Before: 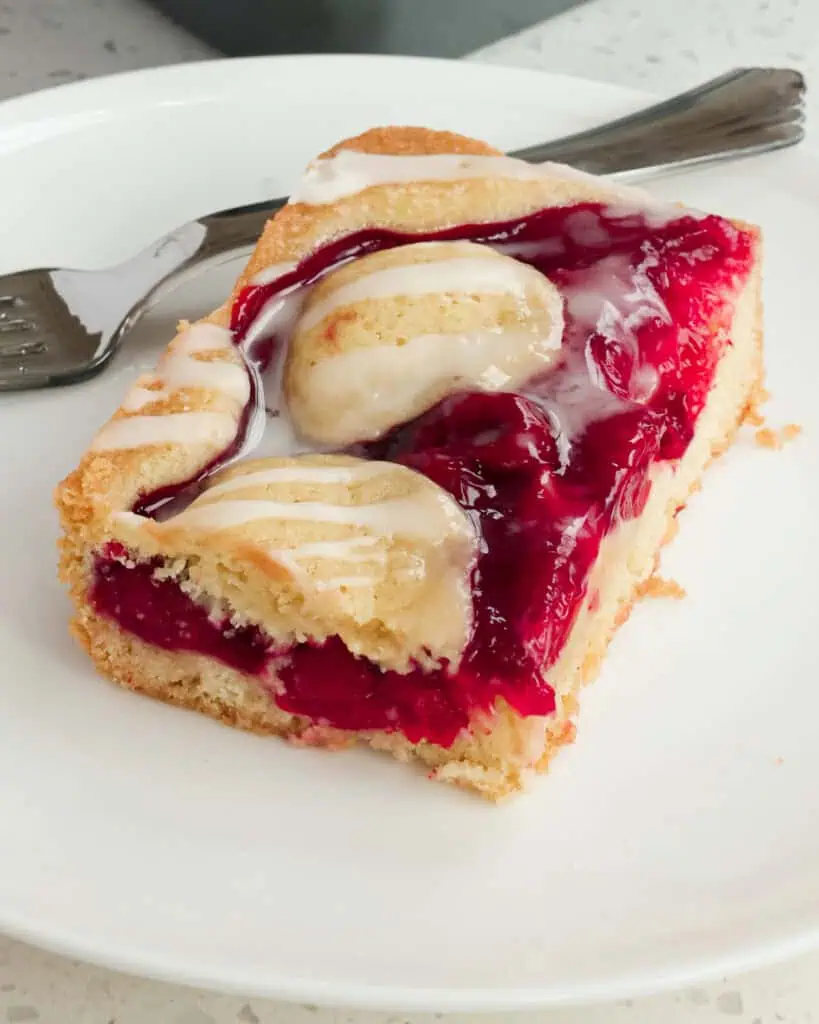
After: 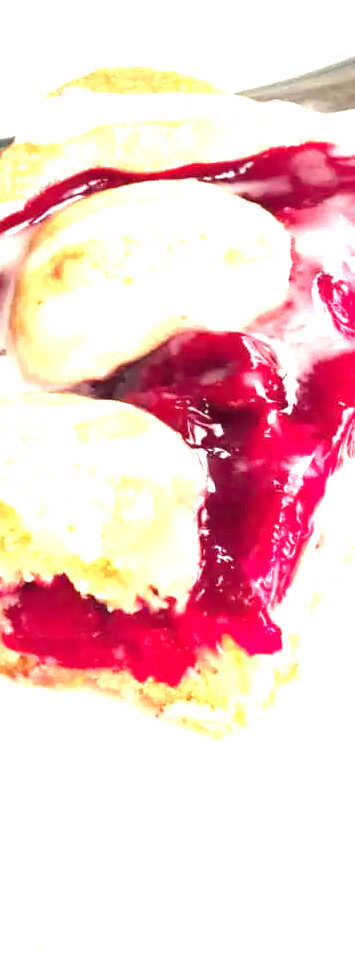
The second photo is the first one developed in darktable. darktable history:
exposure: black level correction 0, exposure 1.975 EV, compensate exposure bias true, compensate highlight preservation false
color balance rgb: shadows lift › hue 87.51°, highlights gain › chroma 1.62%, highlights gain › hue 55.1°, global offset › chroma 0.1%, global offset › hue 253.66°, linear chroma grading › global chroma 0.5%
crop: left 33.452%, top 6.025%, right 23.155%
